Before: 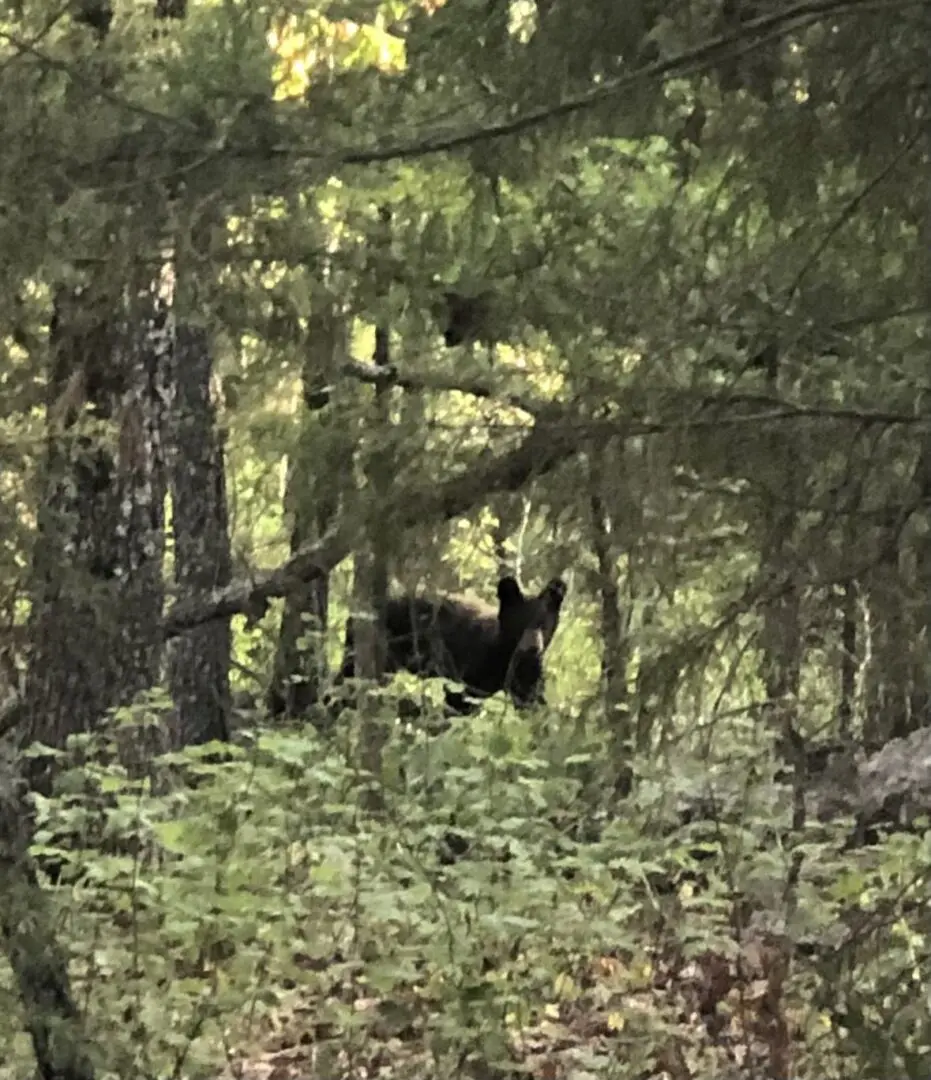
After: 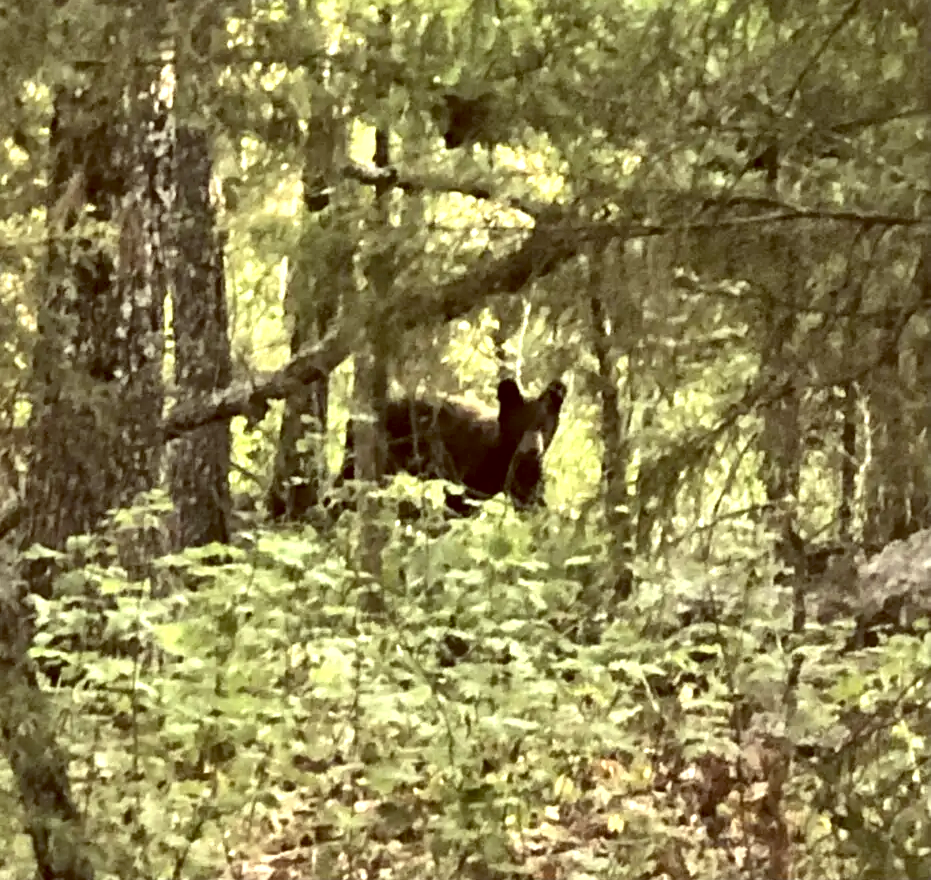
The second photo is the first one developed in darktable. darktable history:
color balance: lift [1.001, 1.007, 1, 0.993], gamma [1.023, 1.026, 1.01, 0.974], gain [0.964, 1.059, 1.073, 0.927]
crop and rotate: top 18.507%
local contrast: mode bilateral grid, contrast 25, coarseness 60, detail 151%, midtone range 0.2
exposure: exposure 0.781 EV, compensate highlight preservation false
